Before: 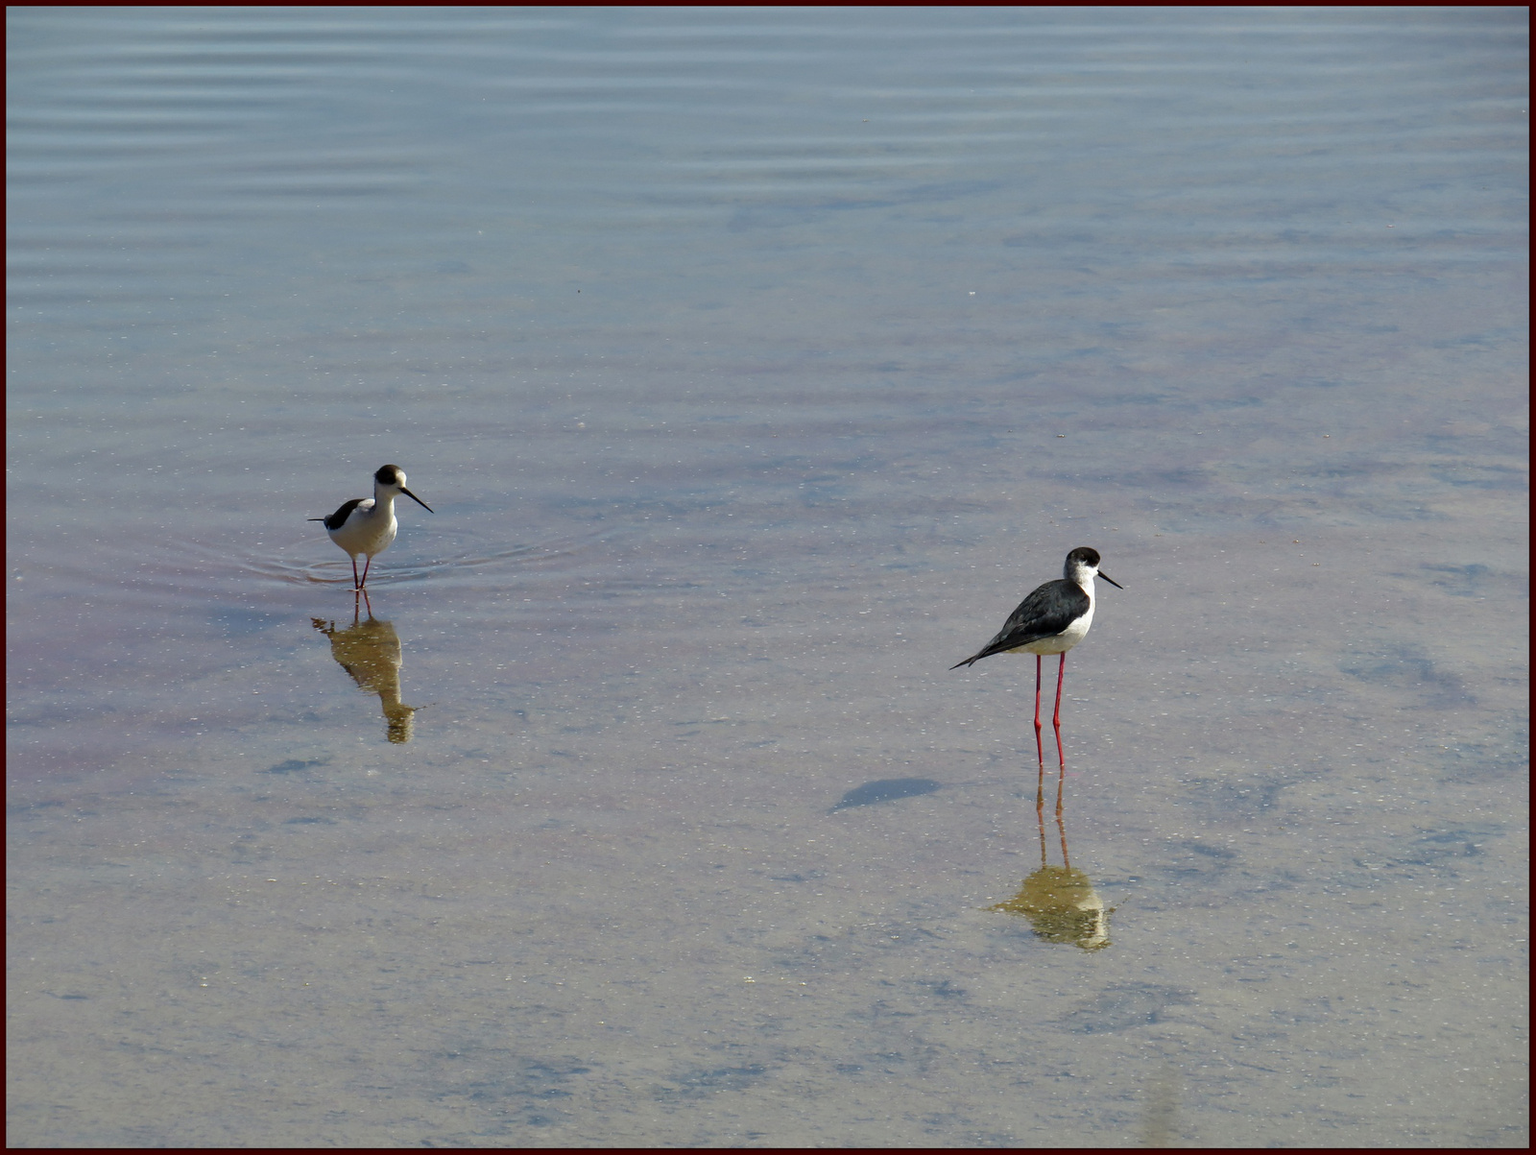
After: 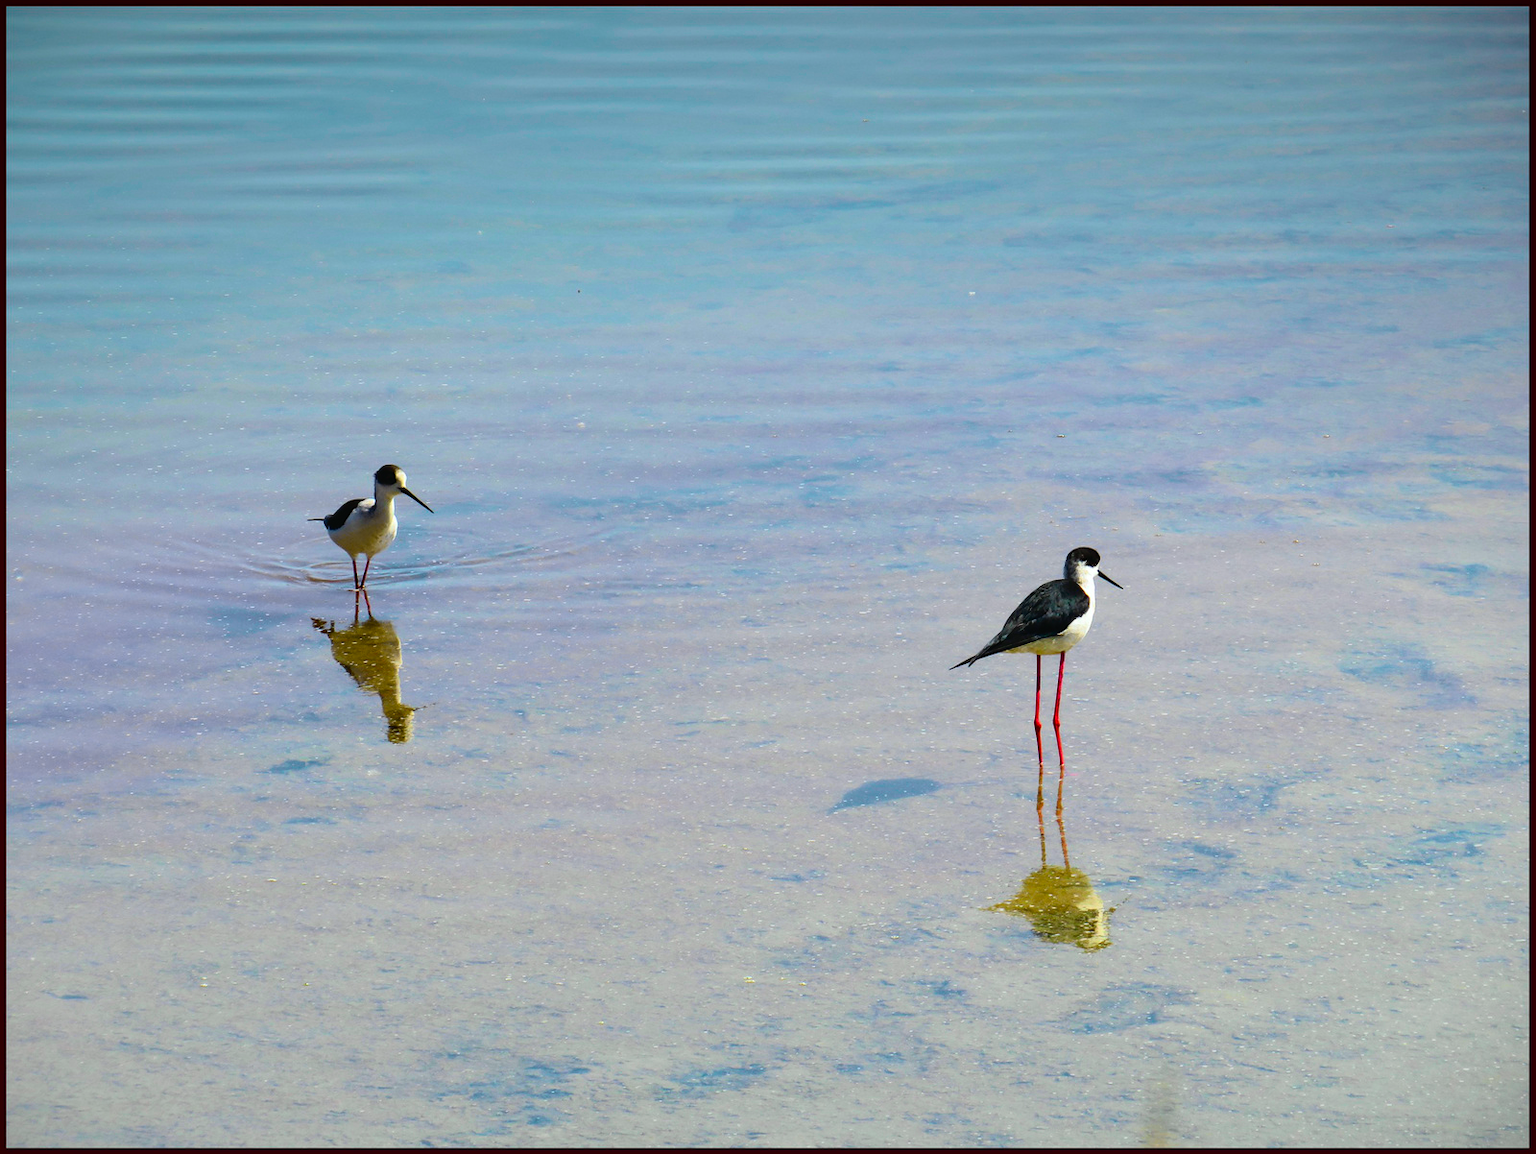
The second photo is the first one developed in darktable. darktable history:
tone curve: curves: ch0 [(0, 0.022) (0.114, 0.088) (0.282, 0.316) (0.446, 0.511) (0.613, 0.693) (0.786, 0.843) (0.999, 0.949)]; ch1 [(0, 0) (0.395, 0.343) (0.463, 0.427) (0.486, 0.474) (0.503, 0.5) (0.535, 0.522) (0.555, 0.566) (0.594, 0.614) (0.755, 0.793) (1, 1)]; ch2 [(0, 0) (0.369, 0.388) (0.449, 0.431) (0.501, 0.5) (0.528, 0.517) (0.561, 0.59) (0.612, 0.646) (0.697, 0.721) (1, 1)], color space Lab, independent channels, preserve colors none
tone equalizer: -8 EV -0.417 EV, -7 EV -0.389 EV, -6 EV -0.333 EV, -5 EV -0.222 EV, -3 EV 0.222 EV, -2 EV 0.333 EV, -1 EV 0.389 EV, +0 EV 0.417 EV, edges refinement/feathering 500, mask exposure compensation -1.57 EV, preserve details no
vignetting: fall-off start 97.52%, fall-off radius 100%, brightness -0.574, saturation 0, center (-0.027, 0.404), width/height ratio 1.368, unbound false
color balance rgb: linear chroma grading › global chroma 15%, perceptual saturation grading › global saturation 30%
